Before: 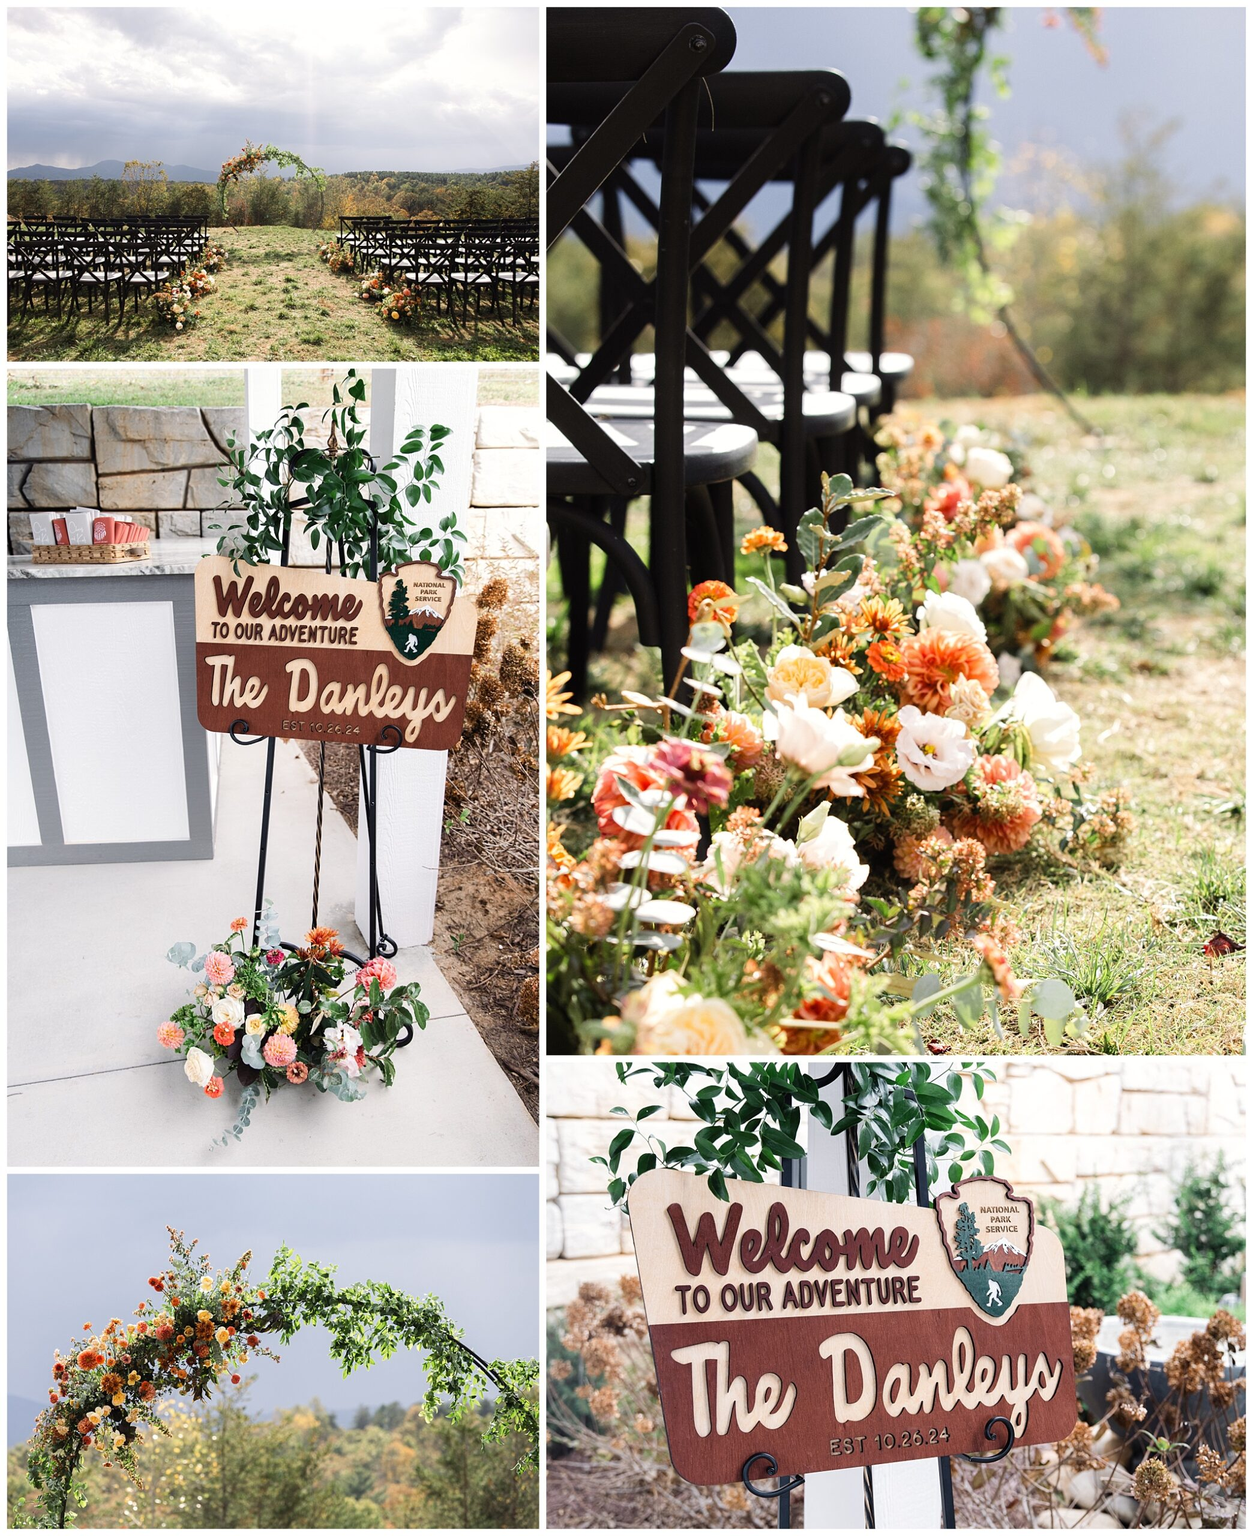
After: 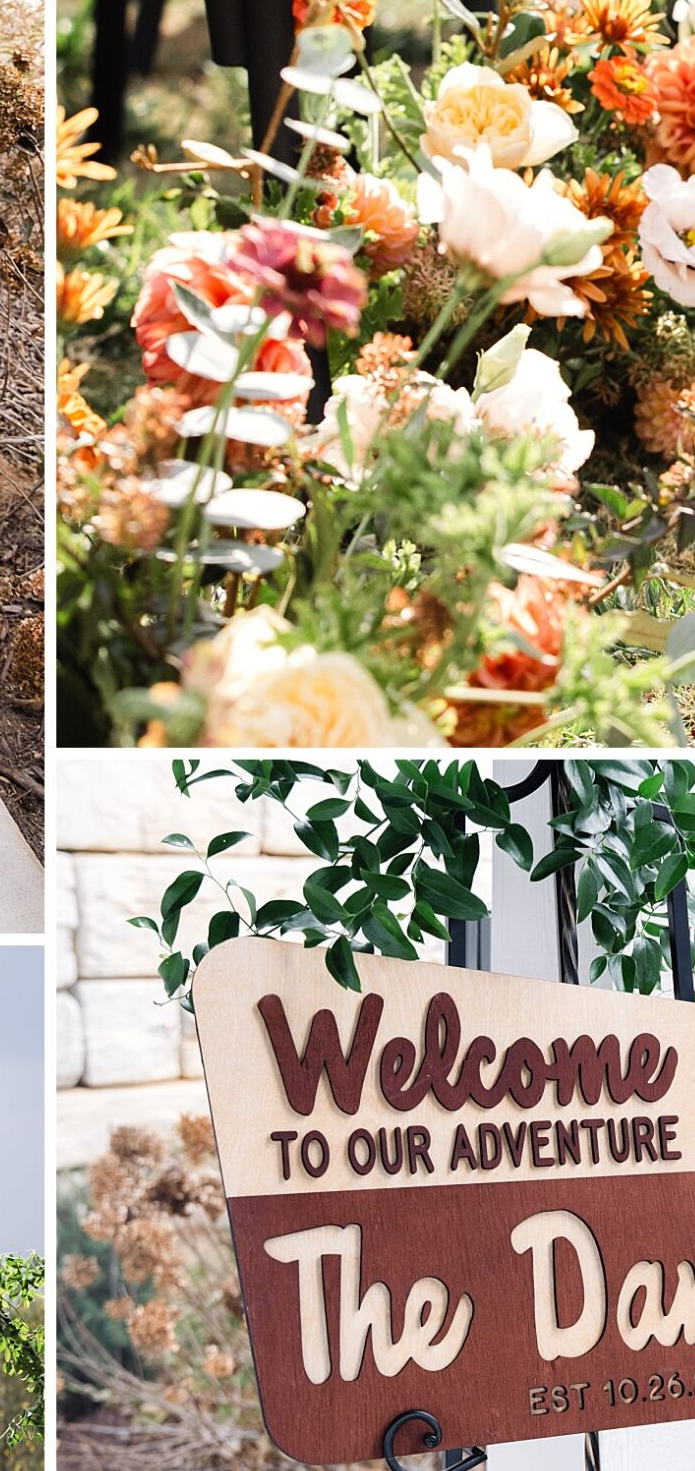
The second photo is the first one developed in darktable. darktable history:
crop: left 40.902%, top 39.506%, right 25.766%, bottom 3.015%
